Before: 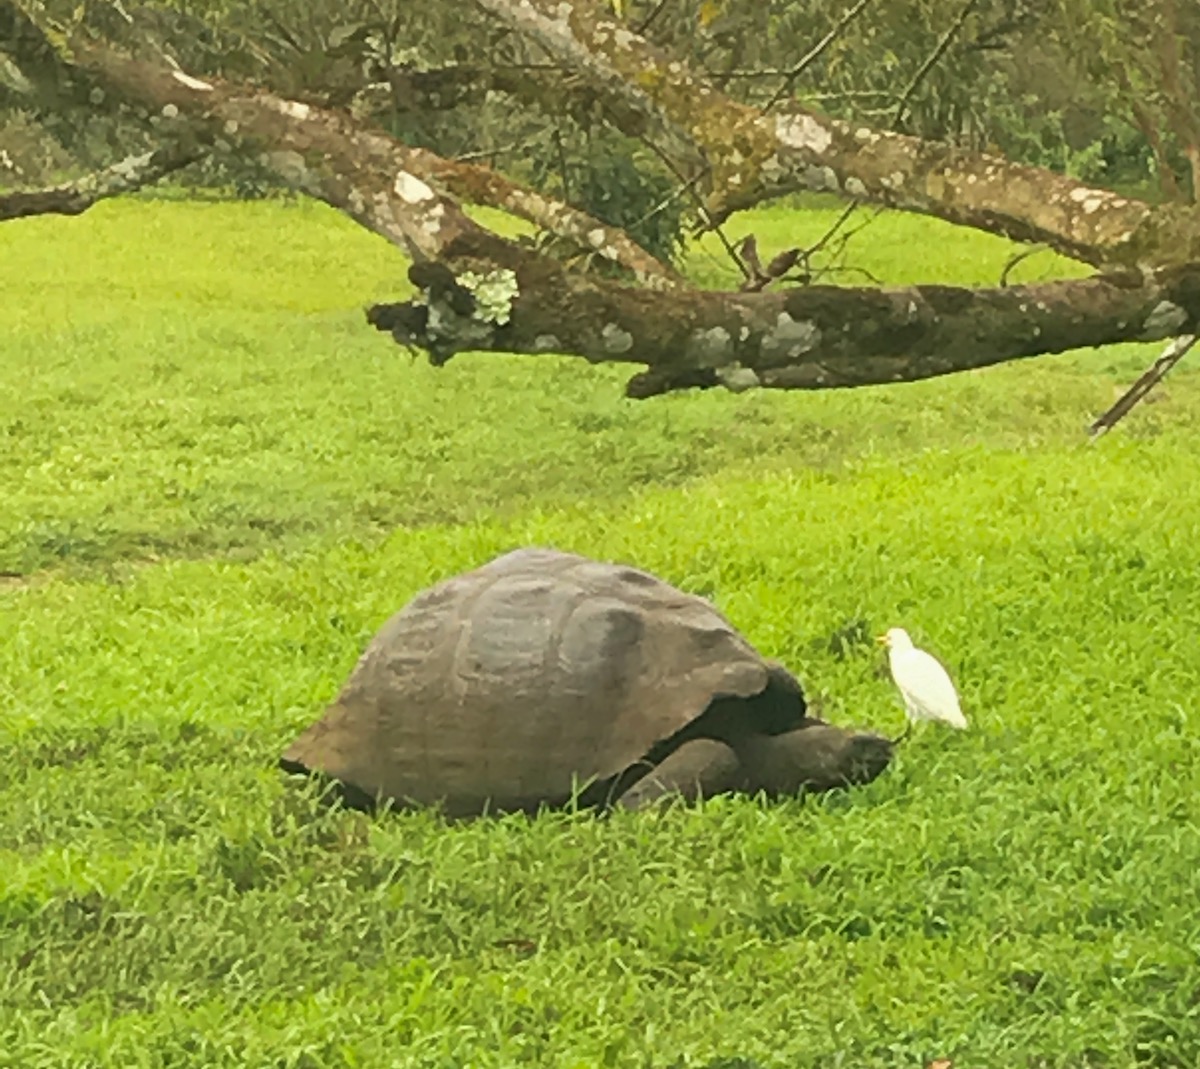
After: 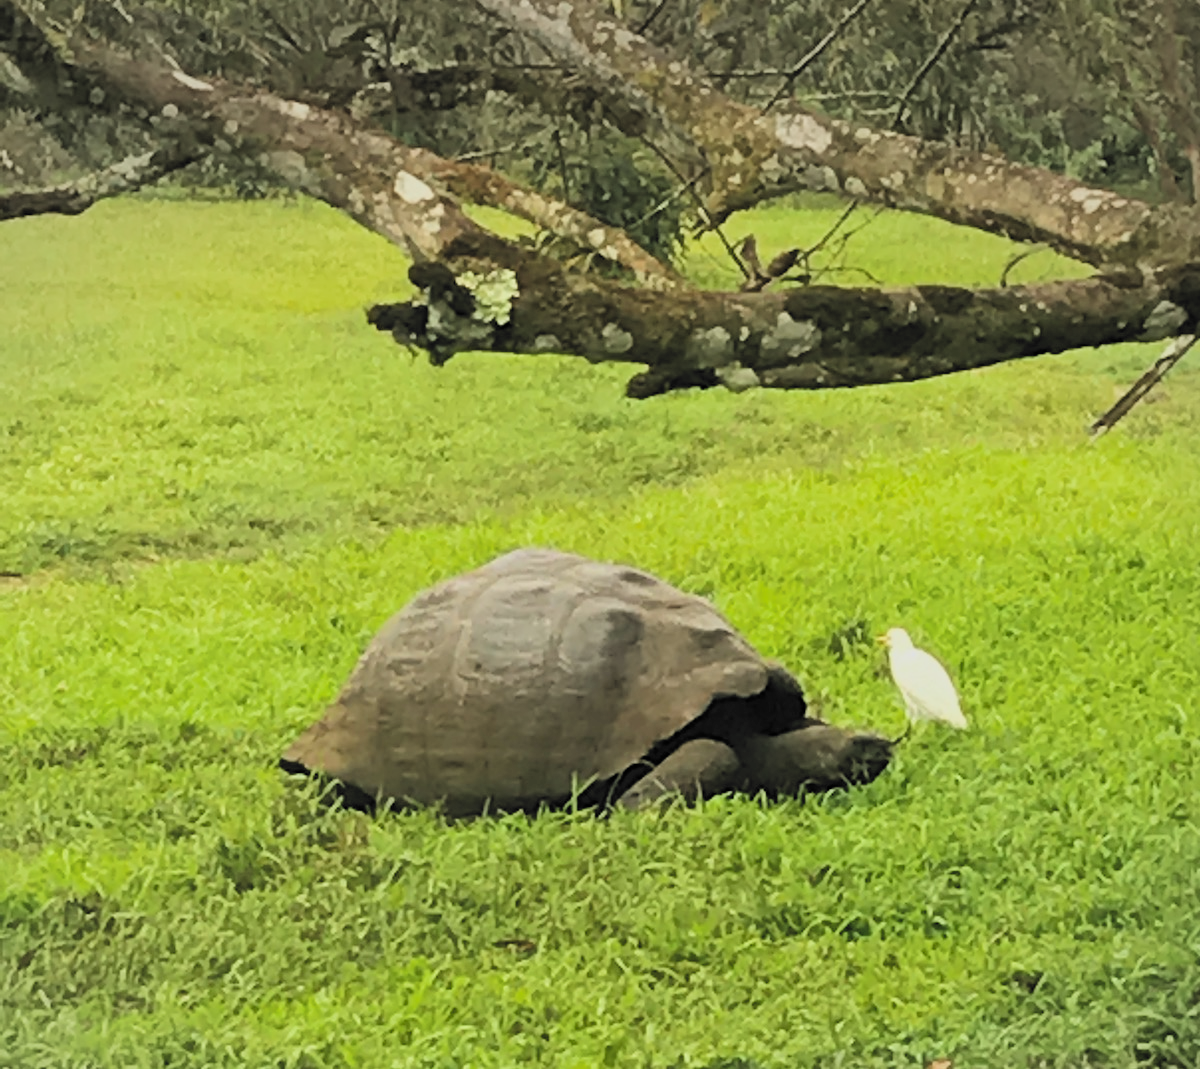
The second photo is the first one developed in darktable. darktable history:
filmic rgb: black relative exposure -5.09 EV, white relative exposure 3.98 EV, threshold 5.95 EV, hardness 2.89, contrast 1.298, highlights saturation mix -30.59%, color science v6 (2022), enable highlight reconstruction true
vignetting: fall-off start 99.74%, brightness -0.18, saturation -0.297, center (-0.028, 0.235), width/height ratio 1.311
